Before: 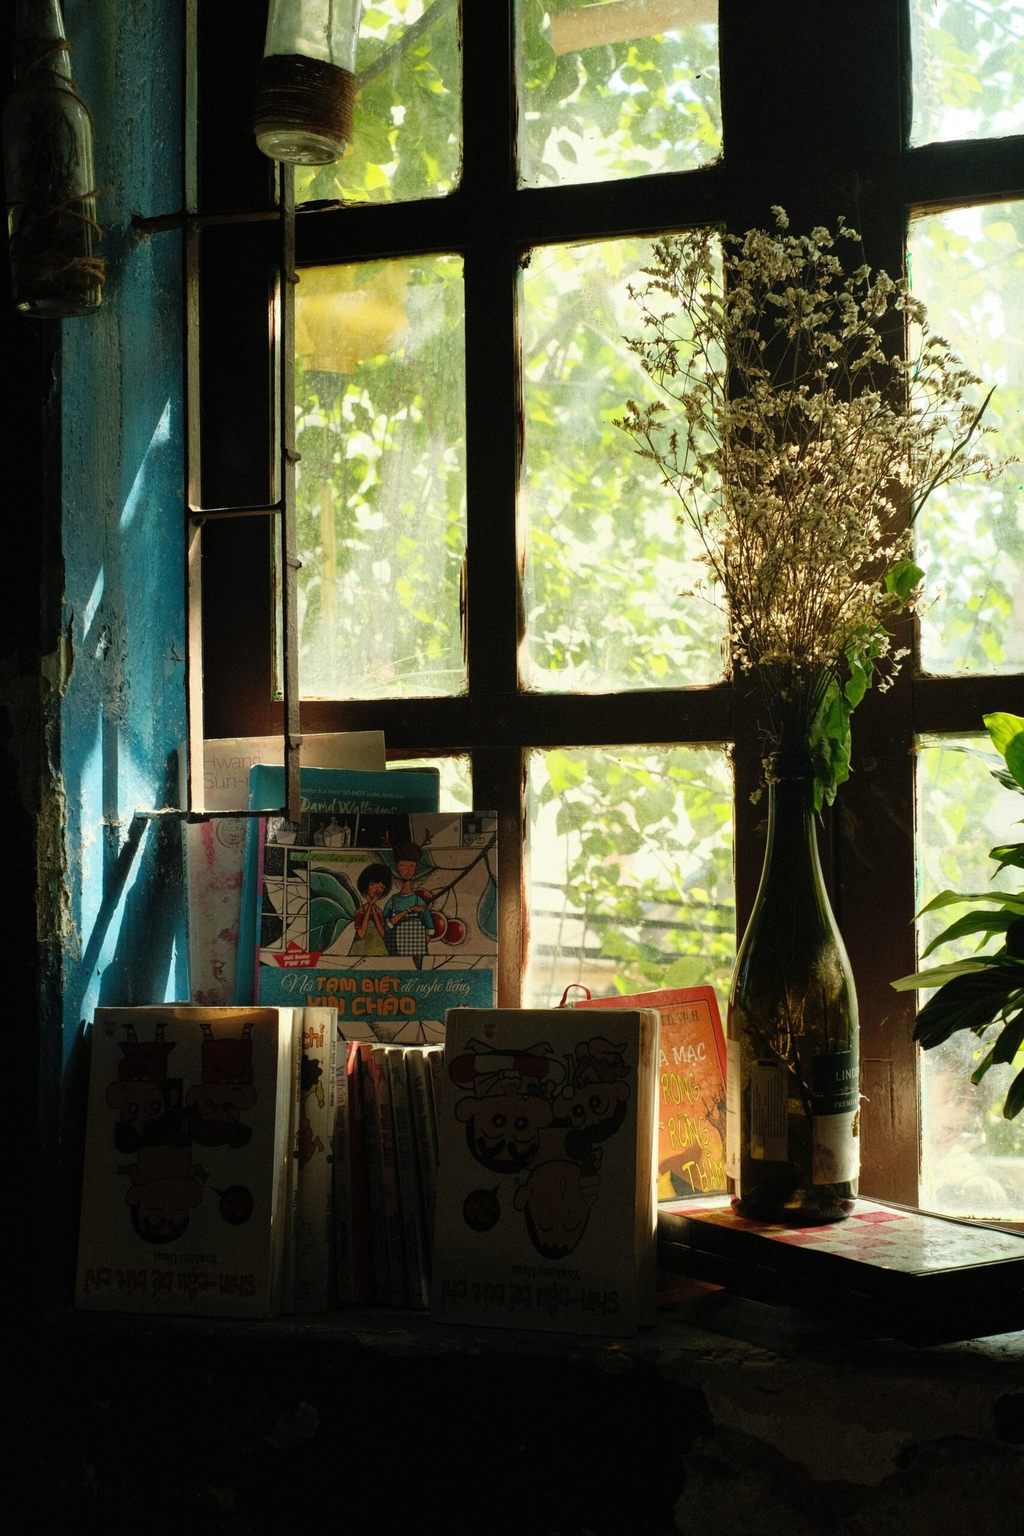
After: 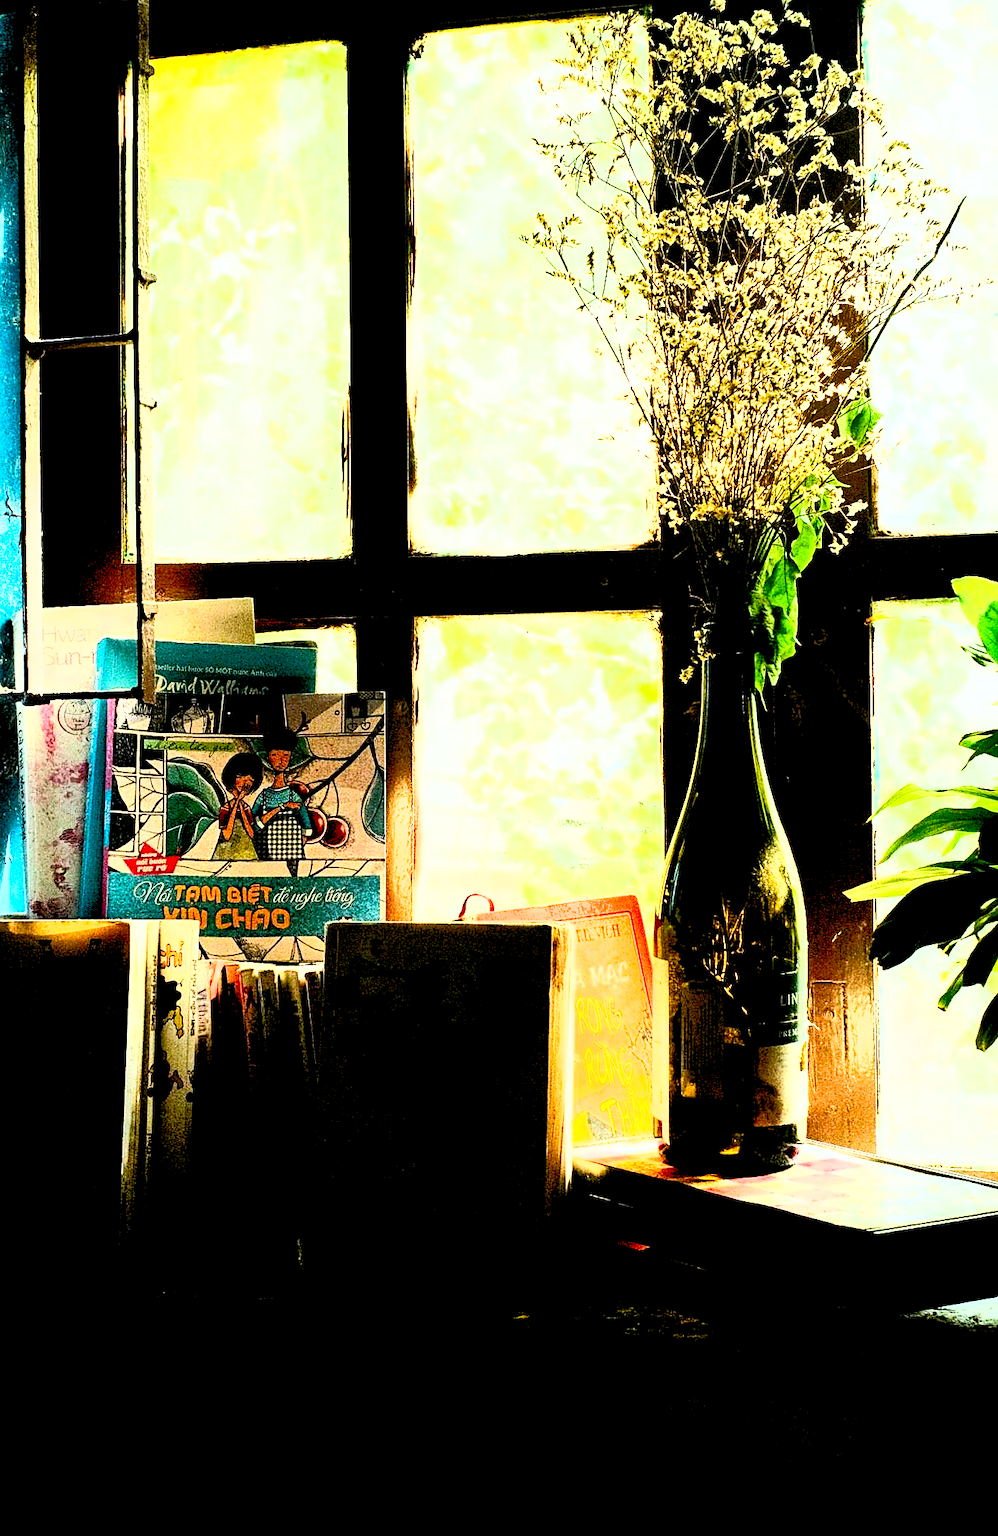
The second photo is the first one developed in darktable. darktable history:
exposure: black level correction 0.011, exposure 1.088 EV, compensate exposure bias true, compensate highlight preservation false
sharpen: on, module defaults
levels: levels [0.036, 0.364, 0.827]
crop: left 16.315%, top 14.246%
rgb curve: curves: ch0 [(0, 0) (0.284, 0.292) (0.505, 0.644) (1, 1)], compensate middle gray true
tone equalizer: -8 EV -0.75 EV, -7 EV -0.7 EV, -6 EV -0.6 EV, -5 EV -0.4 EV, -3 EV 0.4 EV, -2 EV 0.6 EV, -1 EV 0.7 EV, +0 EV 0.75 EV, edges refinement/feathering 500, mask exposure compensation -1.57 EV, preserve details no
shadows and highlights: radius 108.52, shadows 44.07, highlights -67.8, low approximation 0.01, soften with gaussian
white balance: red 0.984, blue 1.059
